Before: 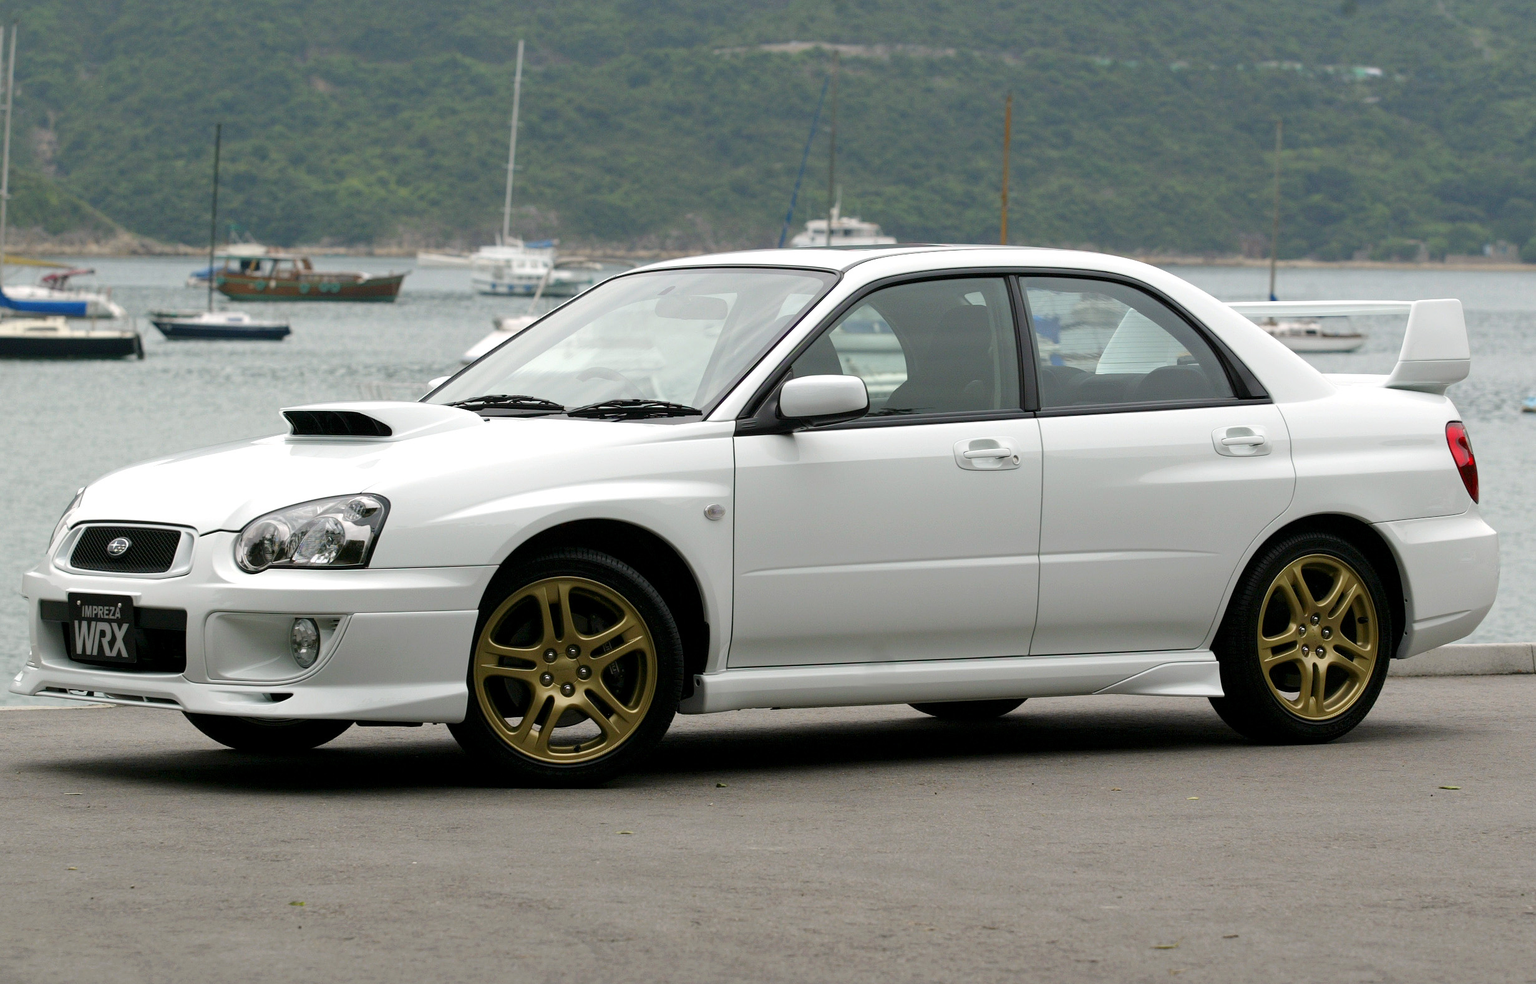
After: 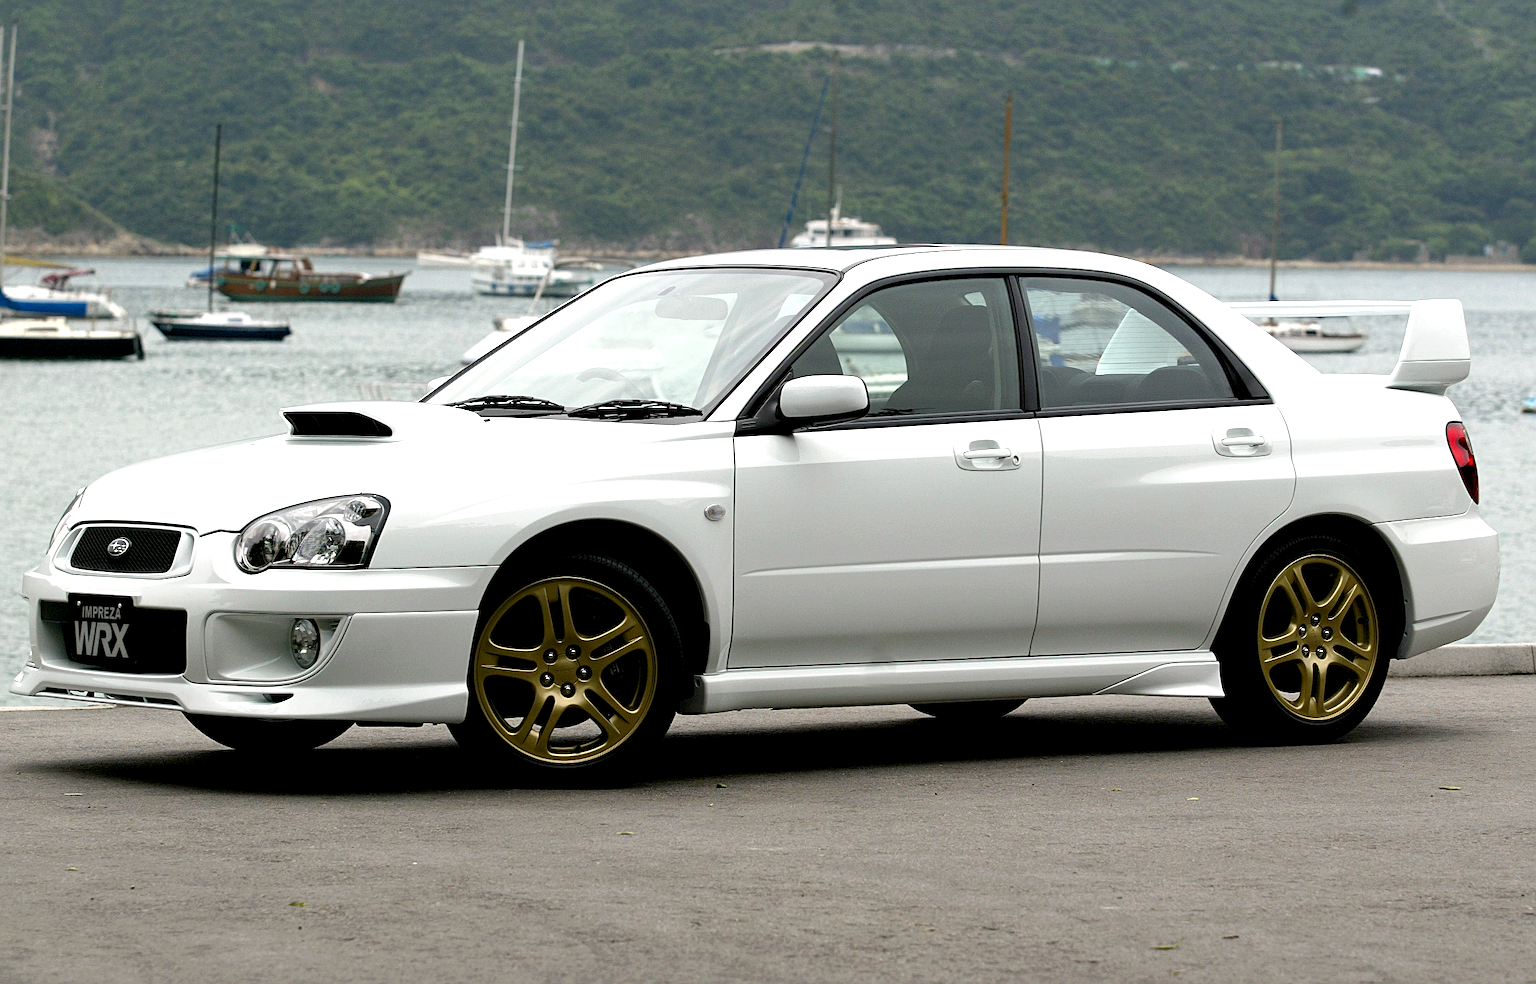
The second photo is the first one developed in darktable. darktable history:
color balance rgb: global offset › luminance -1.429%, perceptual saturation grading › global saturation -0.072%, perceptual brilliance grading › highlights 16.066%, perceptual brilliance grading › shadows -13.719%
sharpen: radius 2.128, amount 0.383, threshold 0.106
